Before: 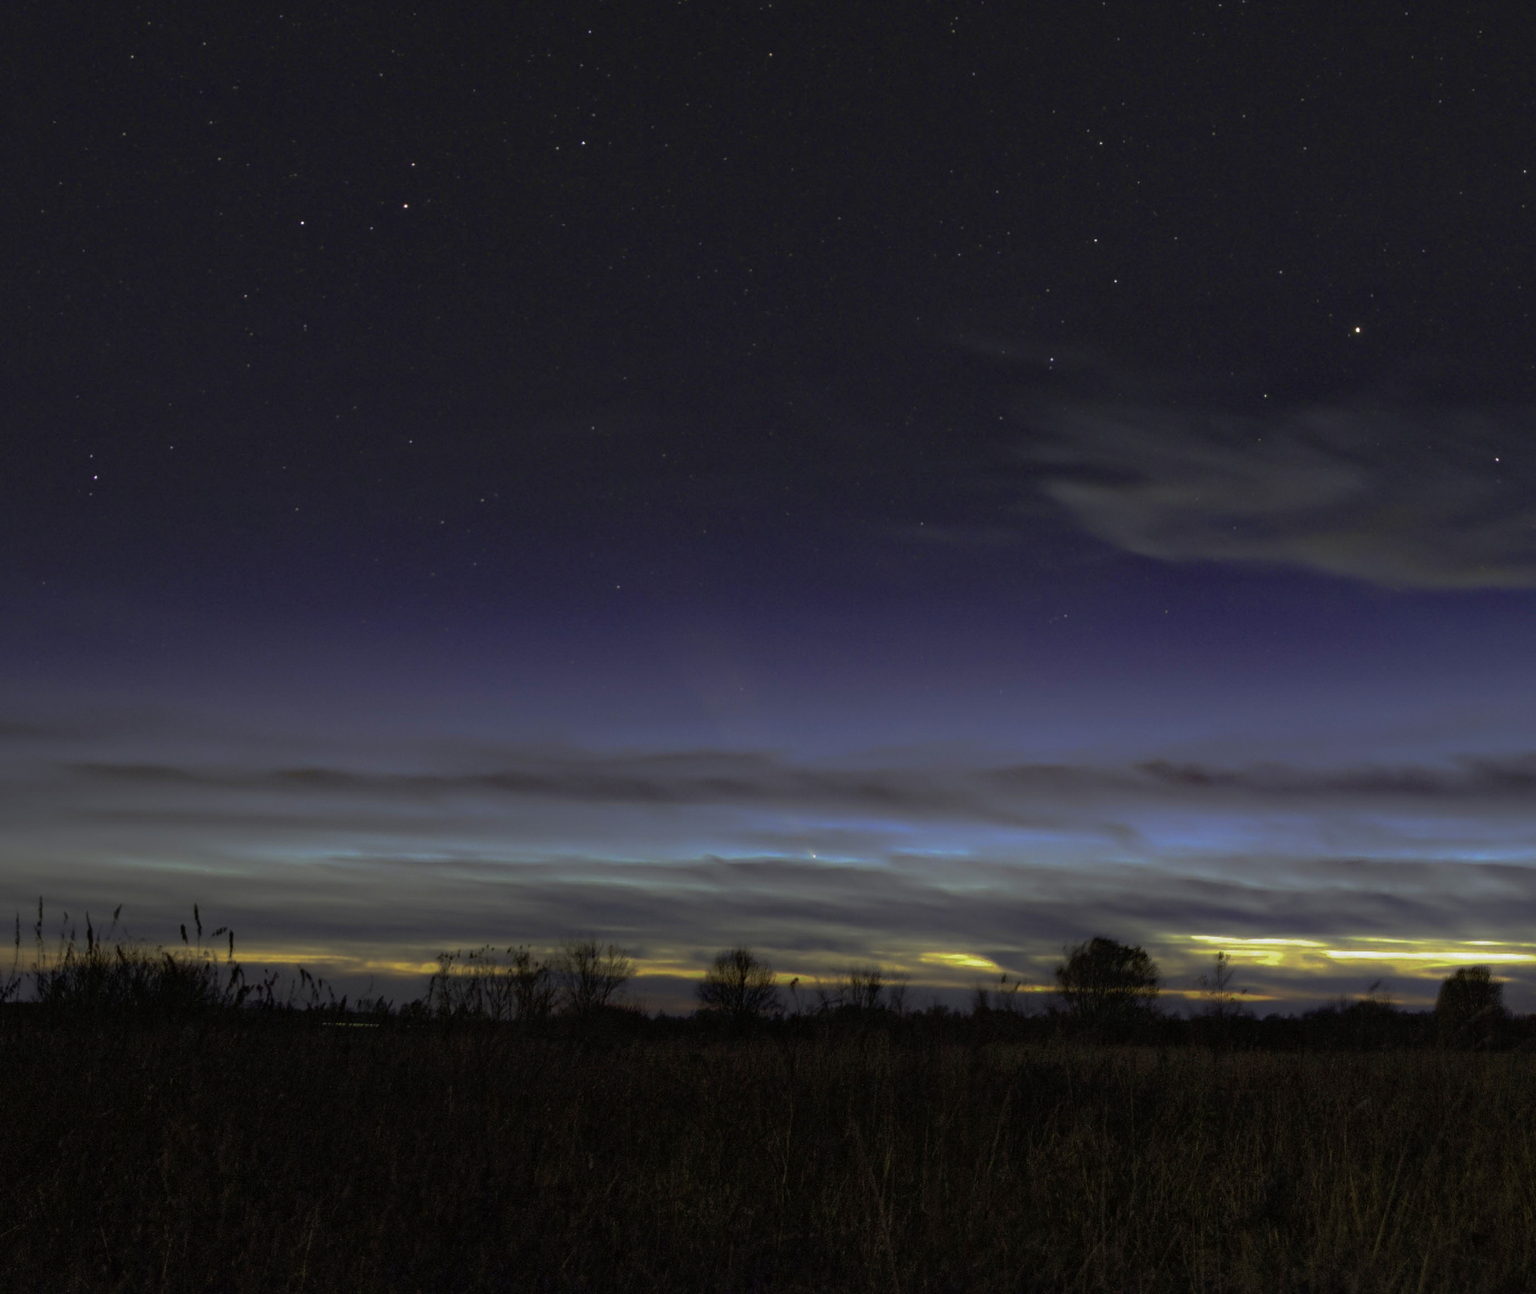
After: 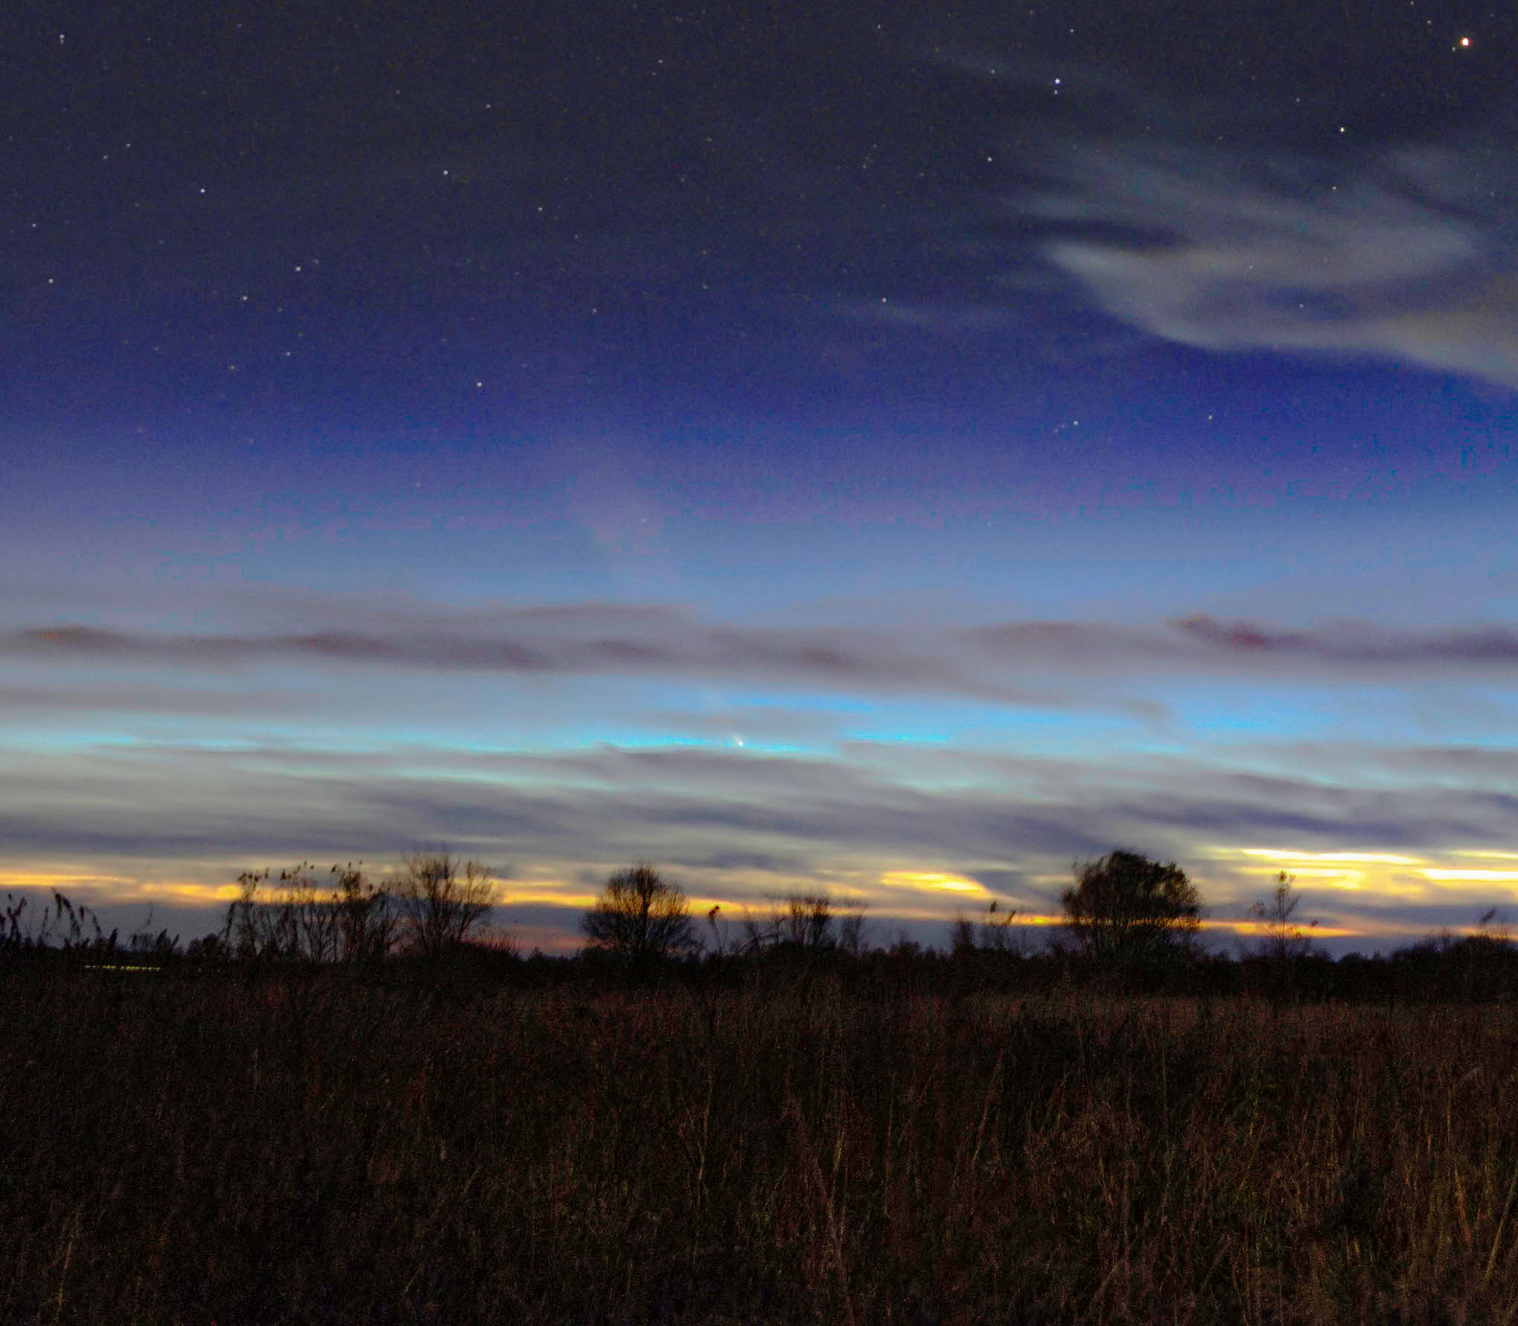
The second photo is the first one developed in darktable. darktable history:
base curve: curves: ch0 [(0, 0) (0.028, 0.03) (0.121, 0.232) (0.46, 0.748) (0.859, 0.968) (1, 1)], preserve colors none
crop: left 16.854%, top 23.114%, right 9.02%
shadows and highlights: radius 109.08, shadows 23.55, highlights -59.53, low approximation 0.01, soften with gaussian
